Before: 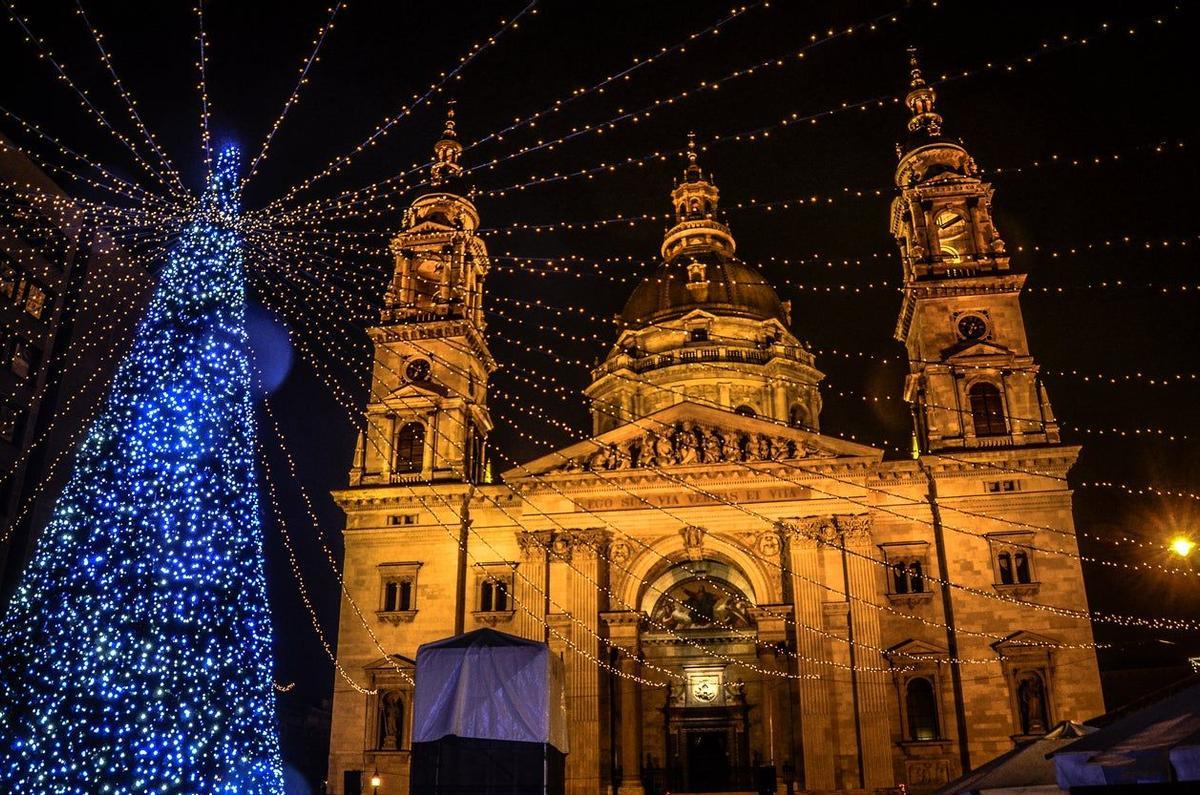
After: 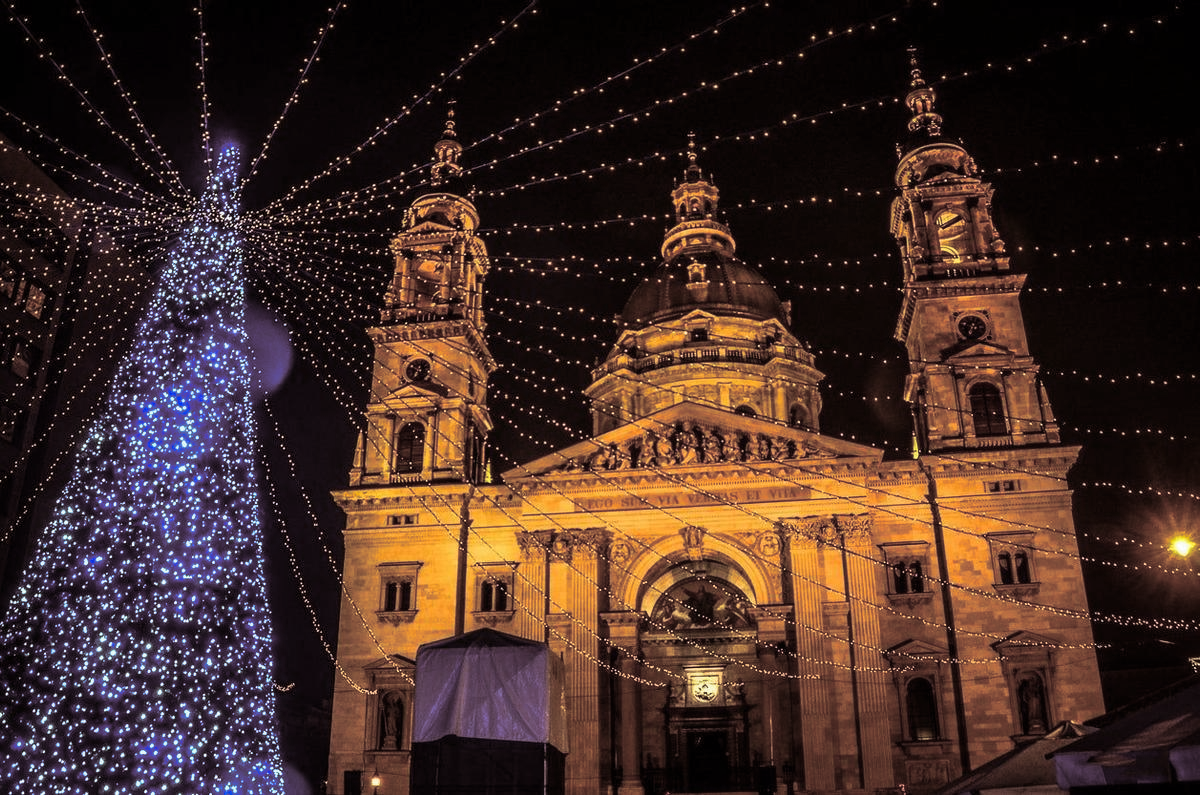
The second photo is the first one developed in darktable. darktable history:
velvia: on, module defaults
split-toning: shadows › saturation 0.24, highlights › hue 54°, highlights › saturation 0.24
